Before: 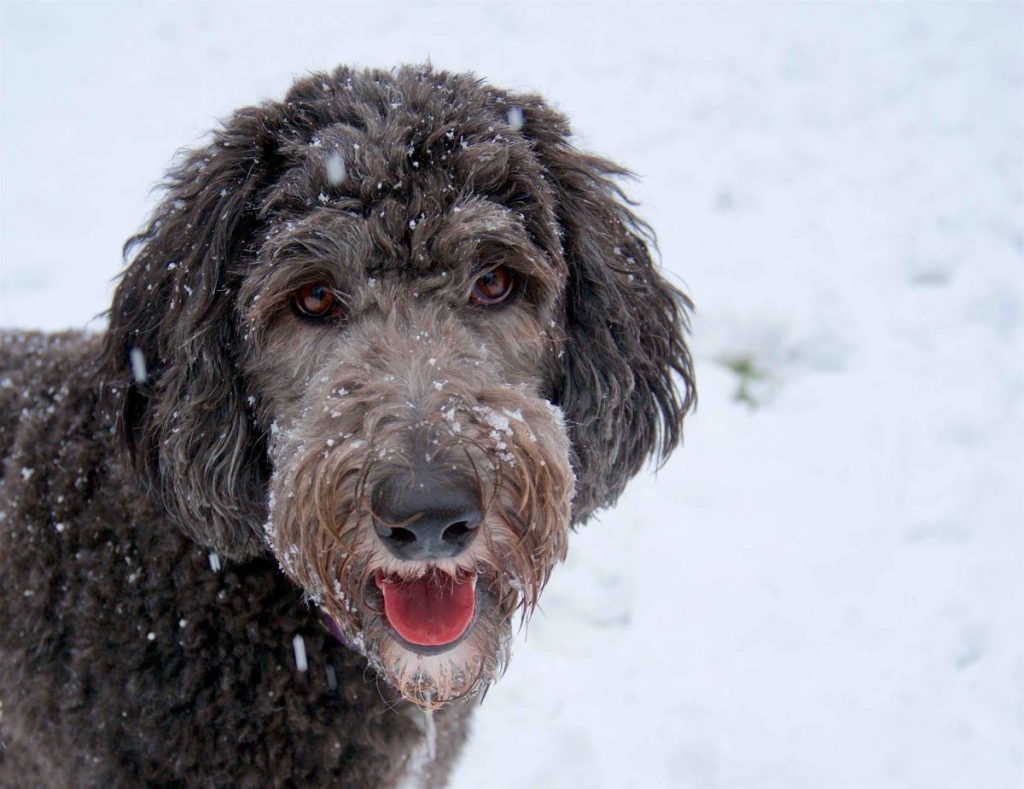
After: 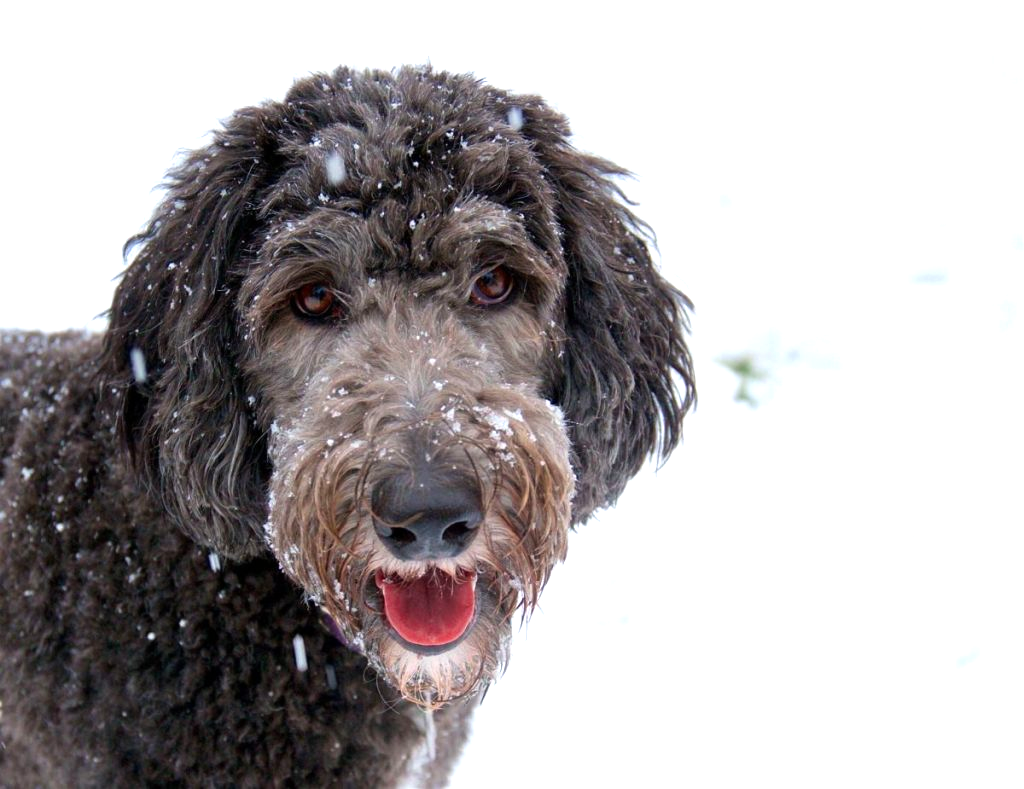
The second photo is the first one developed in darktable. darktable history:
color balance: contrast 10%
exposure: exposure 0.4 EV, compensate highlight preservation false
